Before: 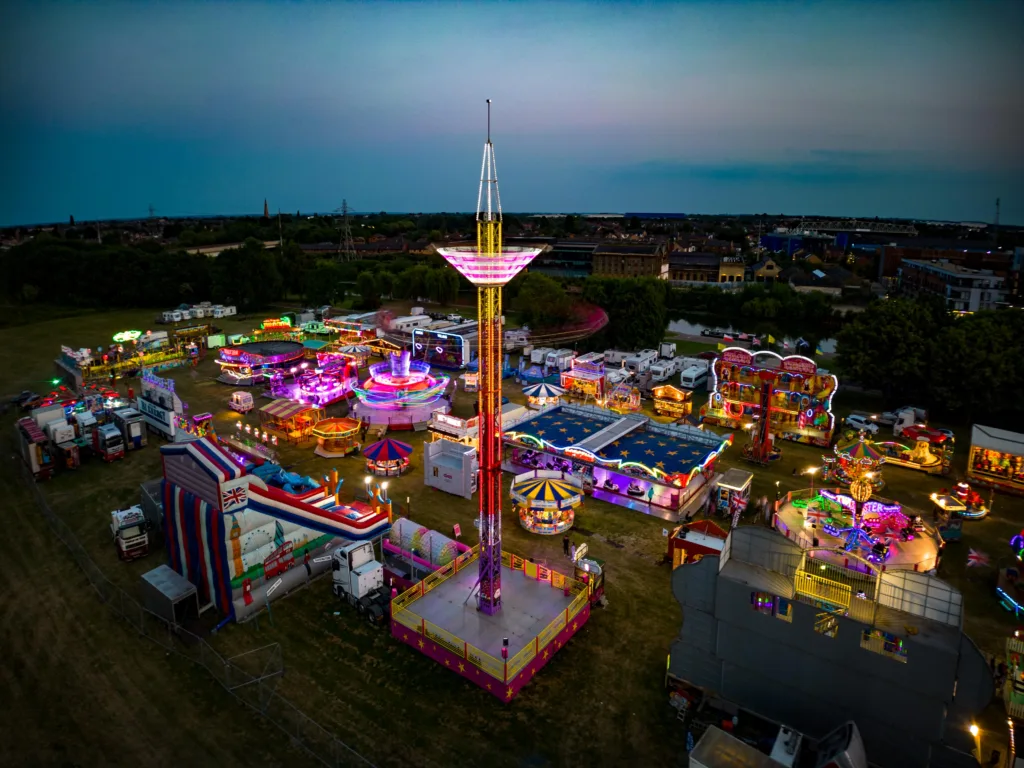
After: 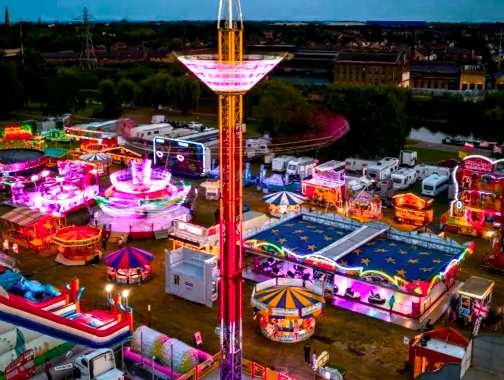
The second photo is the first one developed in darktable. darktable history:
local contrast: on, module defaults
exposure: black level correction 0.001, compensate exposure bias true, compensate highlight preservation false
color zones: curves: ch0 [(0.473, 0.374) (0.742, 0.784)]; ch1 [(0.354, 0.737) (0.742, 0.705)]; ch2 [(0.318, 0.421) (0.758, 0.532)]
crop: left 25.368%, top 25.044%, right 25.346%, bottom 25.444%
